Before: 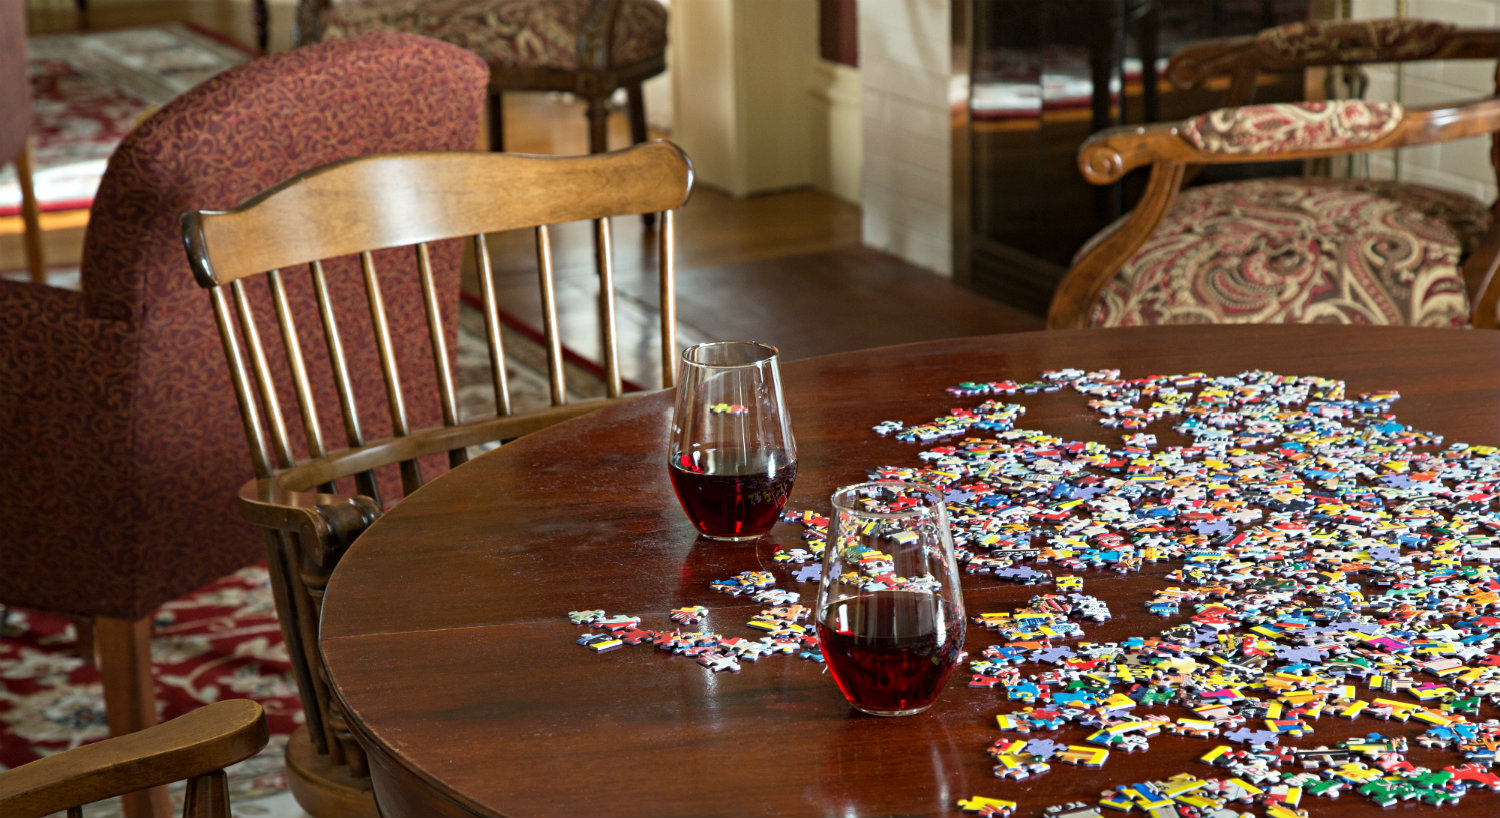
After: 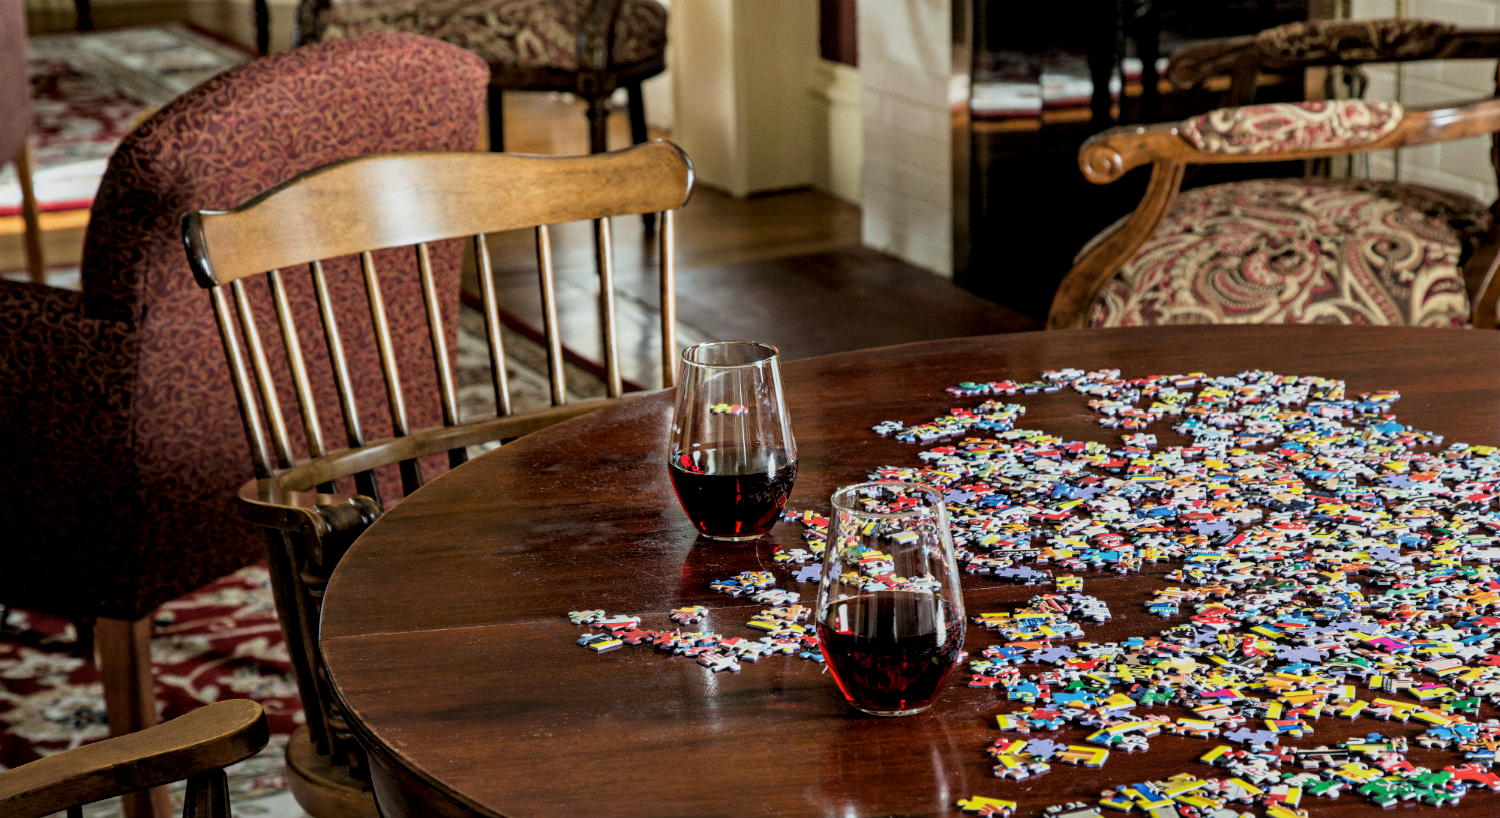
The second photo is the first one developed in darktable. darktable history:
local contrast: detail 130%
tone equalizer: mask exposure compensation -0.515 EV
exposure: black level correction 0.001, compensate highlight preservation false
filmic rgb: black relative exposure -7.78 EV, white relative exposure 4.43 EV, target black luminance 0%, hardness 3.75, latitude 50.71%, contrast 1.072, highlights saturation mix 9.65%, shadows ↔ highlights balance -0.269%
